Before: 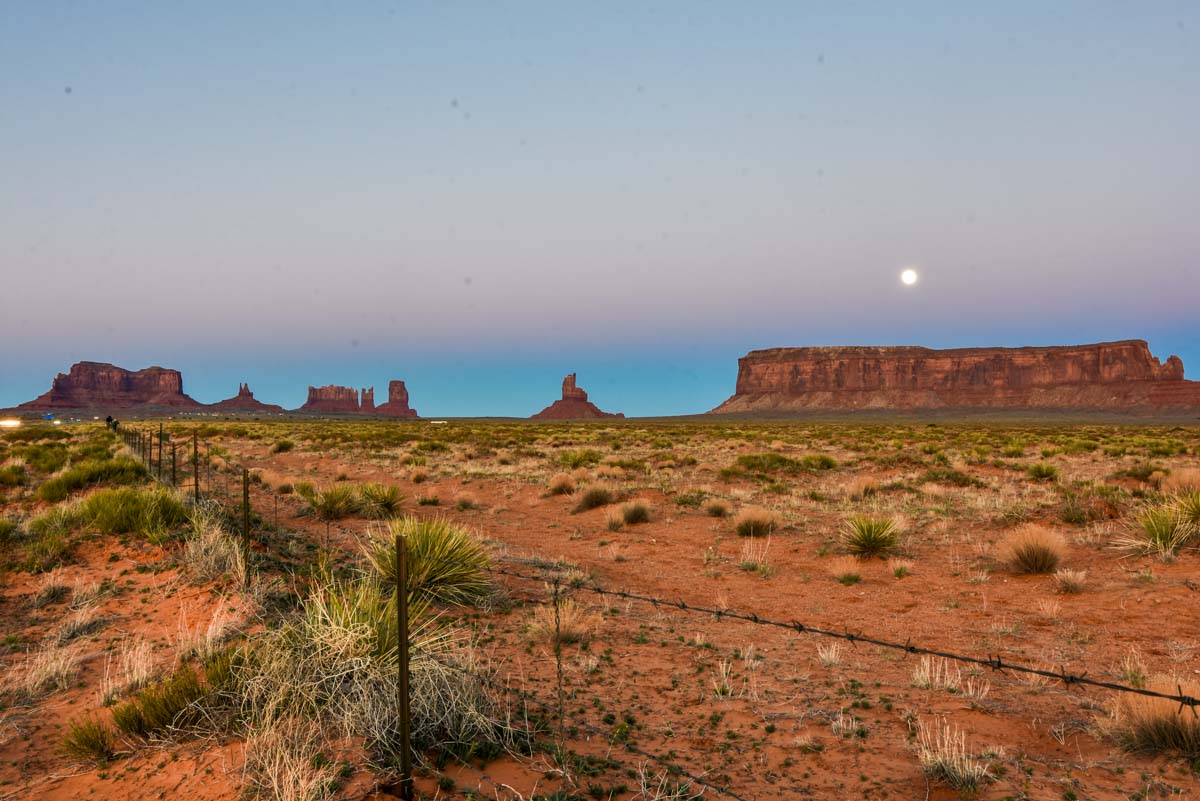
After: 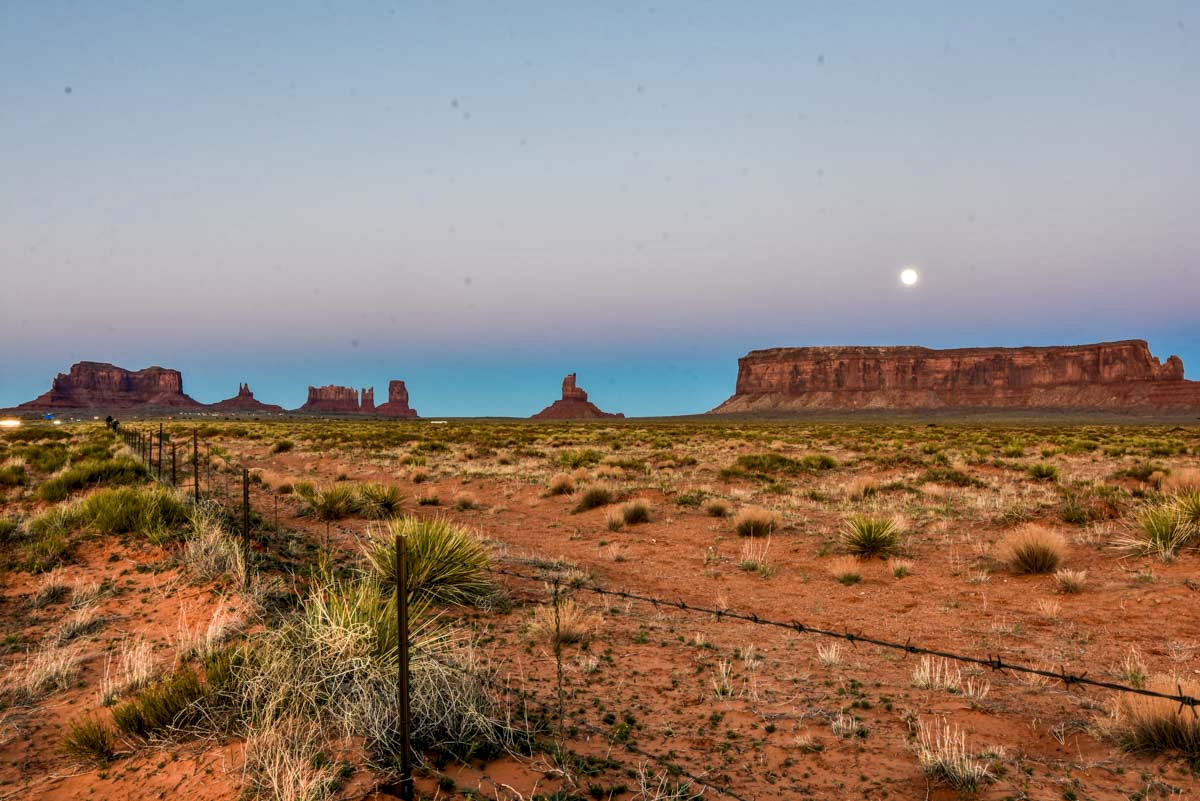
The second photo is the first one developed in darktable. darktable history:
local contrast: detail 130%
filmic rgb: black relative exposure -16 EV, white relative exposure 2.93 EV, hardness 10.04, color science v6 (2022)
color balance rgb: on, module defaults
